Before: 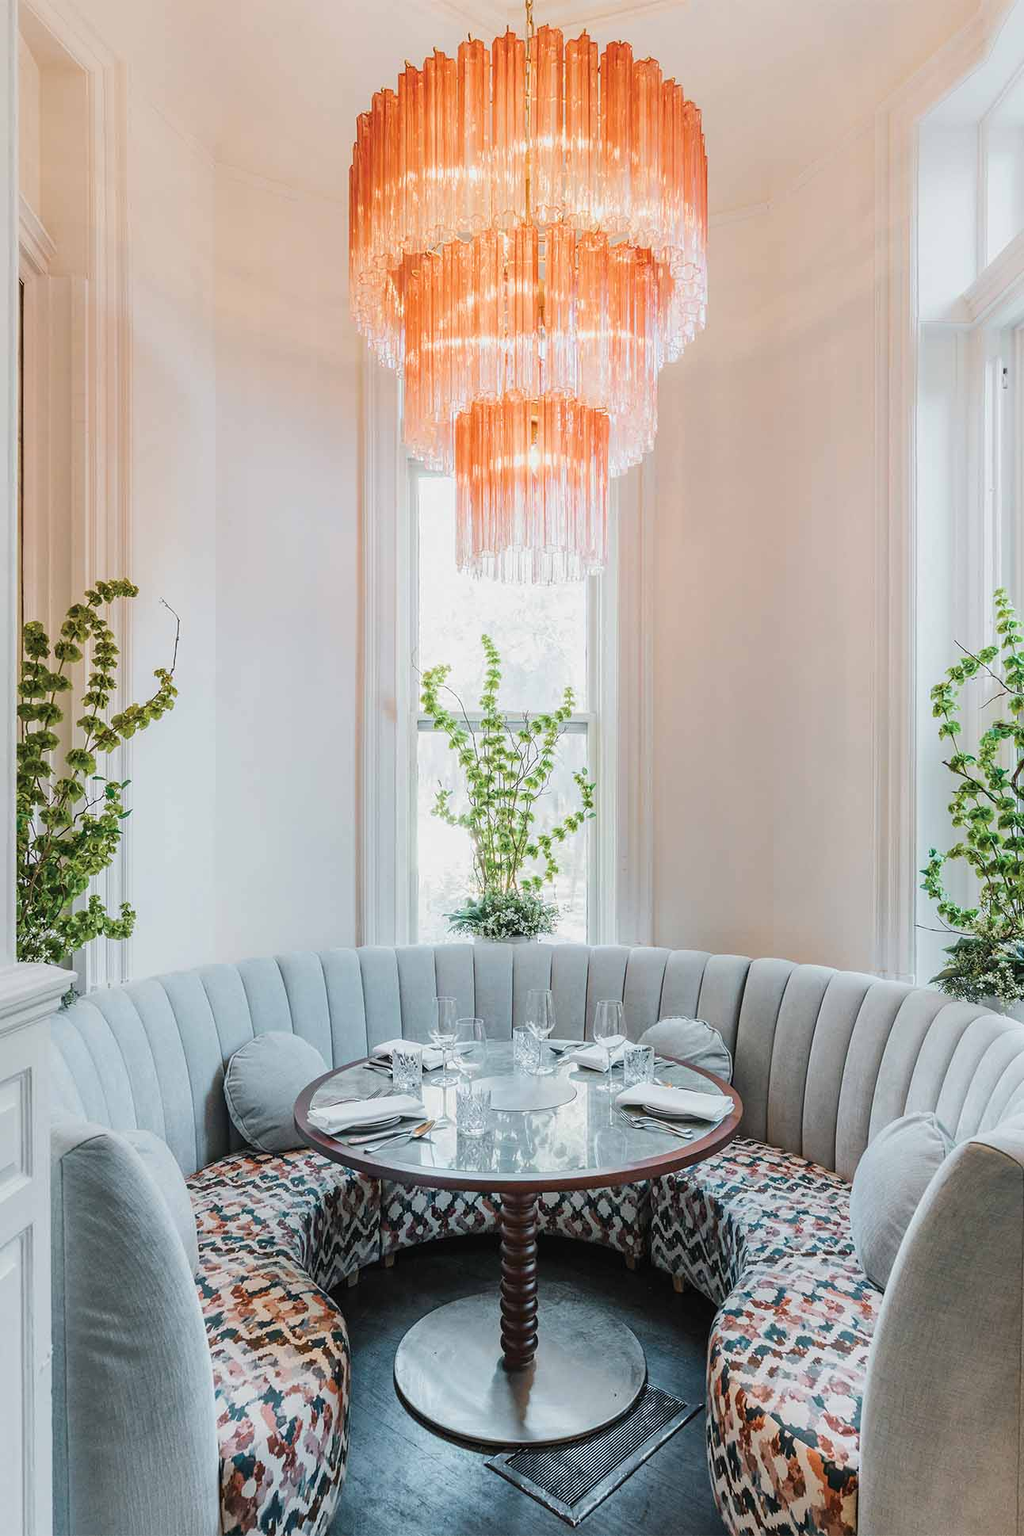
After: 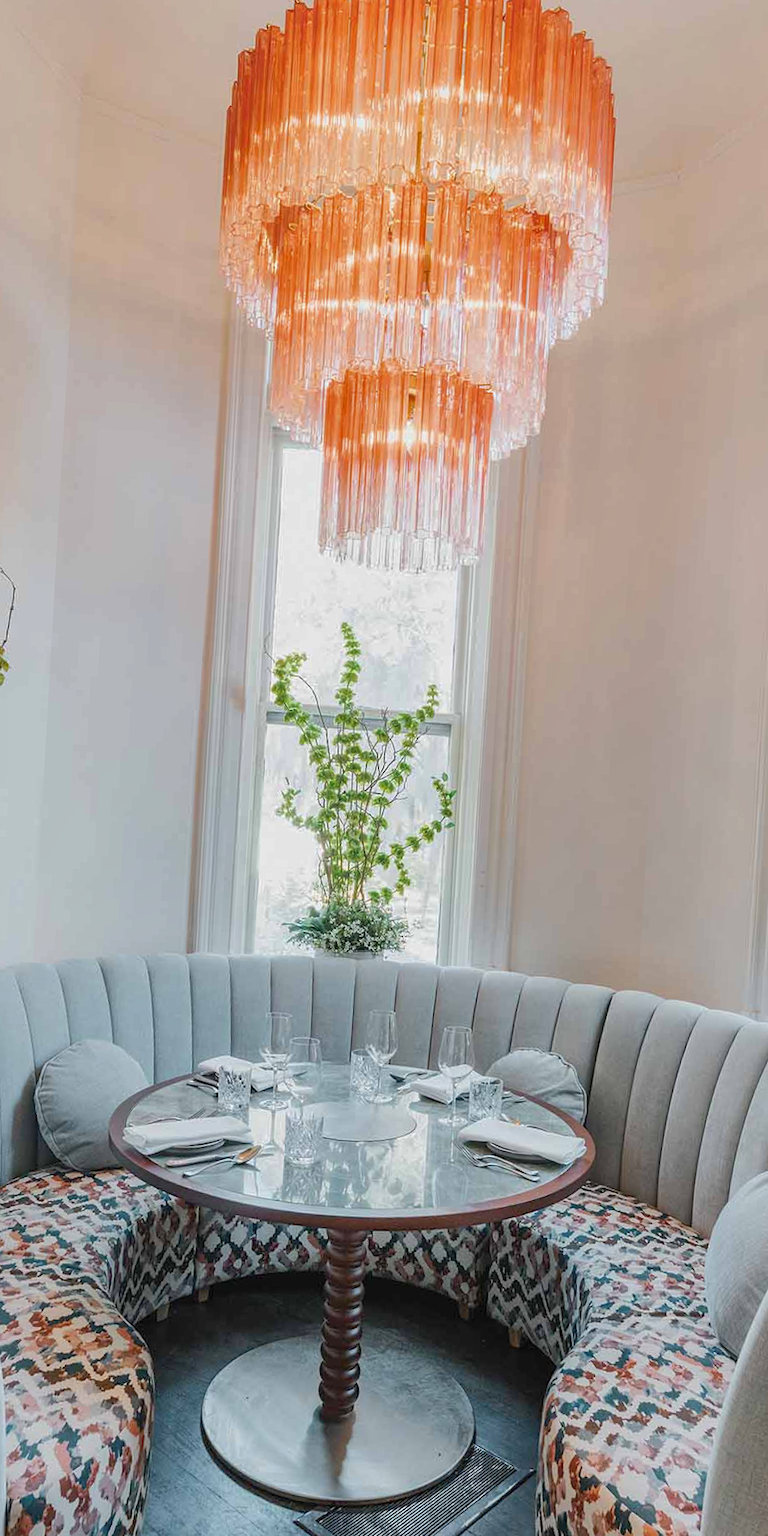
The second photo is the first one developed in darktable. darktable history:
shadows and highlights: on, module defaults
crop and rotate: angle -3.27°, left 14.277%, top 0.028%, right 10.766%, bottom 0.028%
